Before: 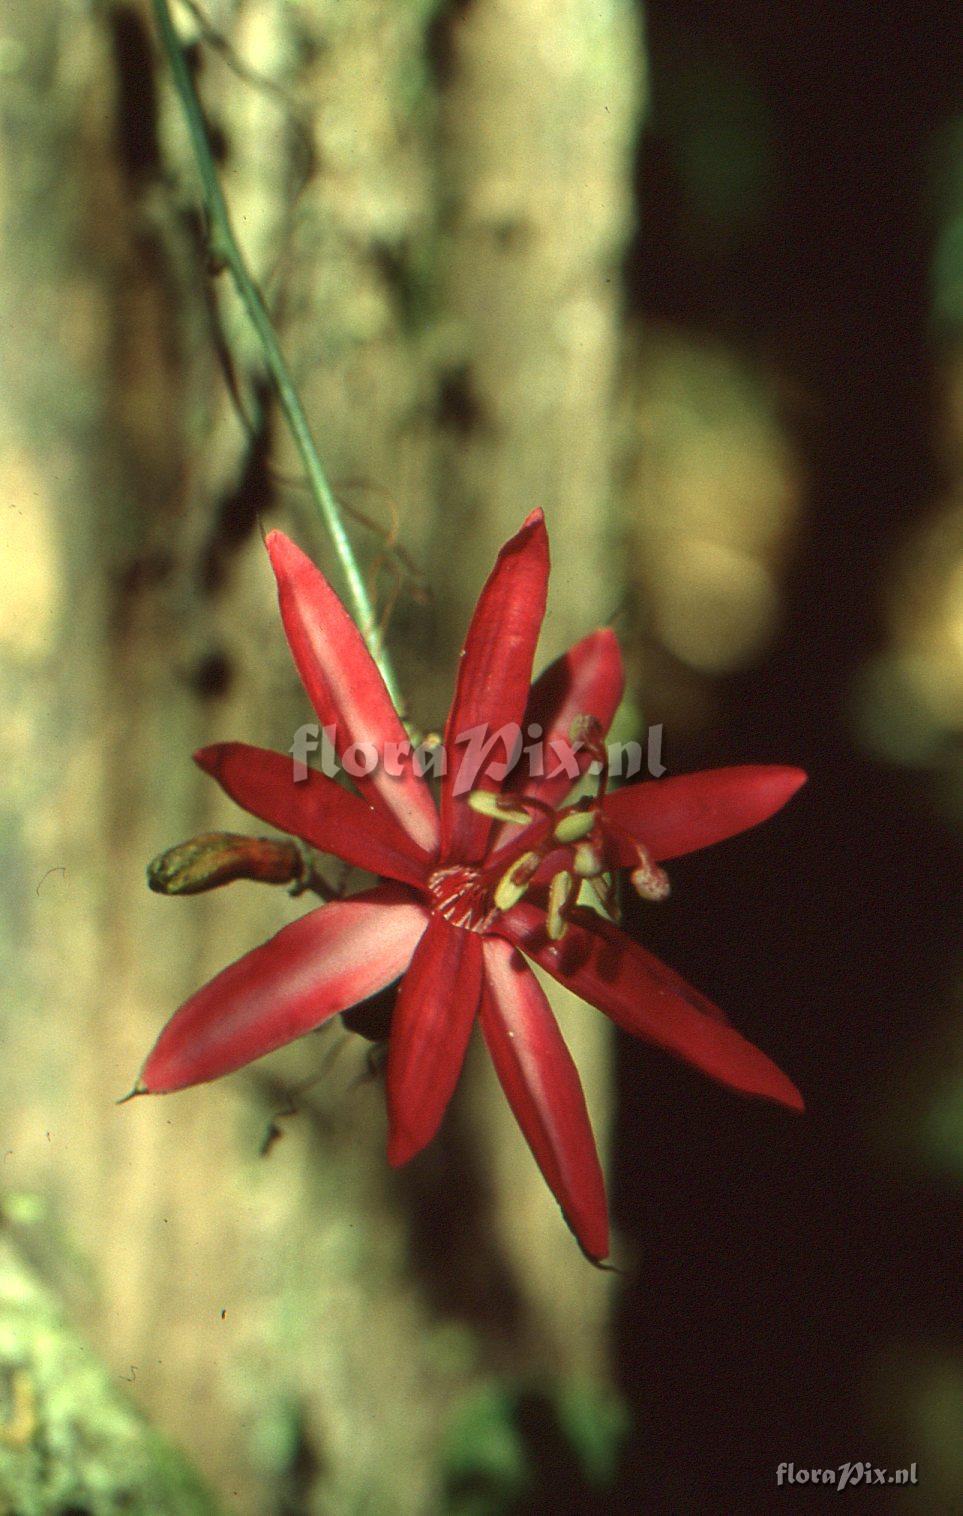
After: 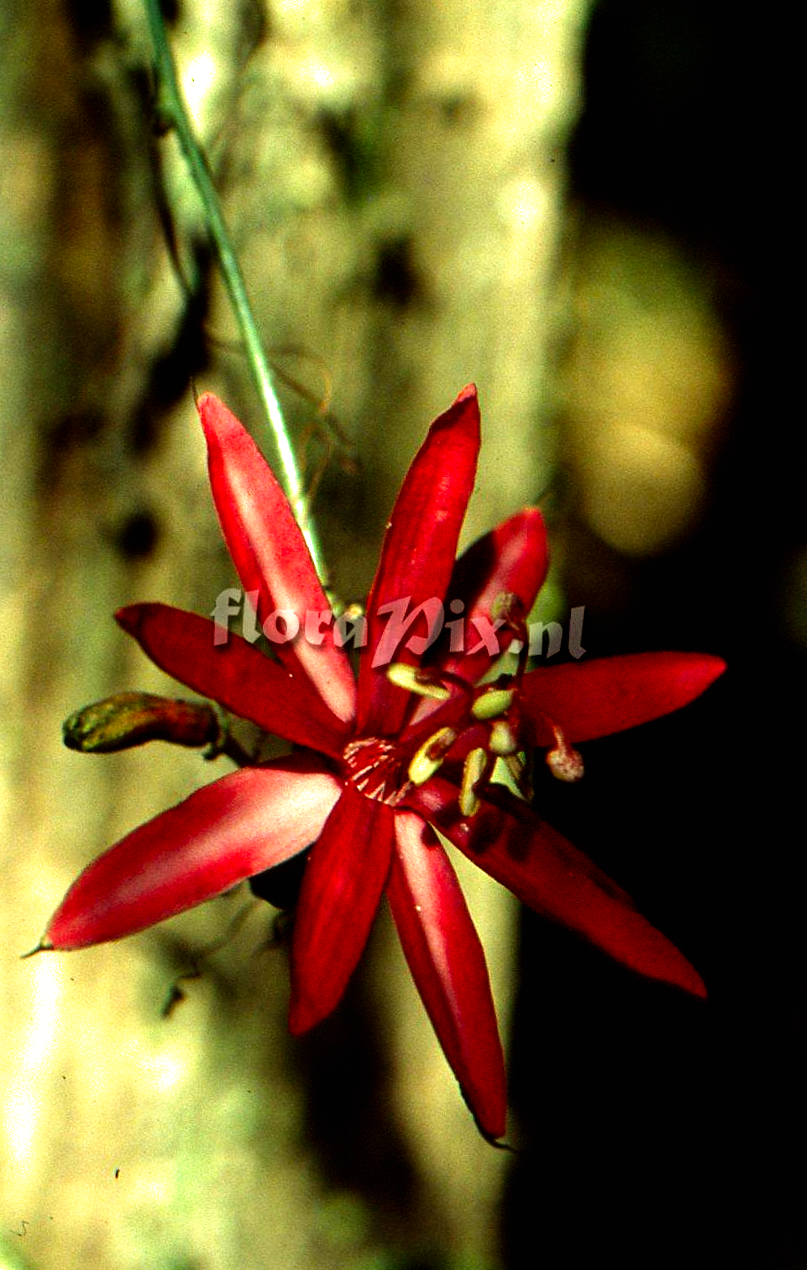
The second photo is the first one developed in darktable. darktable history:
filmic rgb: black relative exposure -8.27 EV, white relative exposure 2.24 EV, threshold 3.05 EV, hardness 7.13, latitude 86.09%, contrast 1.699, highlights saturation mix -3.34%, shadows ↔ highlights balance -2.32%, preserve chrominance no, color science v5 (2021), contrast in shadows safe, contrast in highlights safe, enable highlight reconstruction true
crop and rotate: angle -2.85°, left 5.048%, top 5.199%, right 4.63%, bottom 4.566%
